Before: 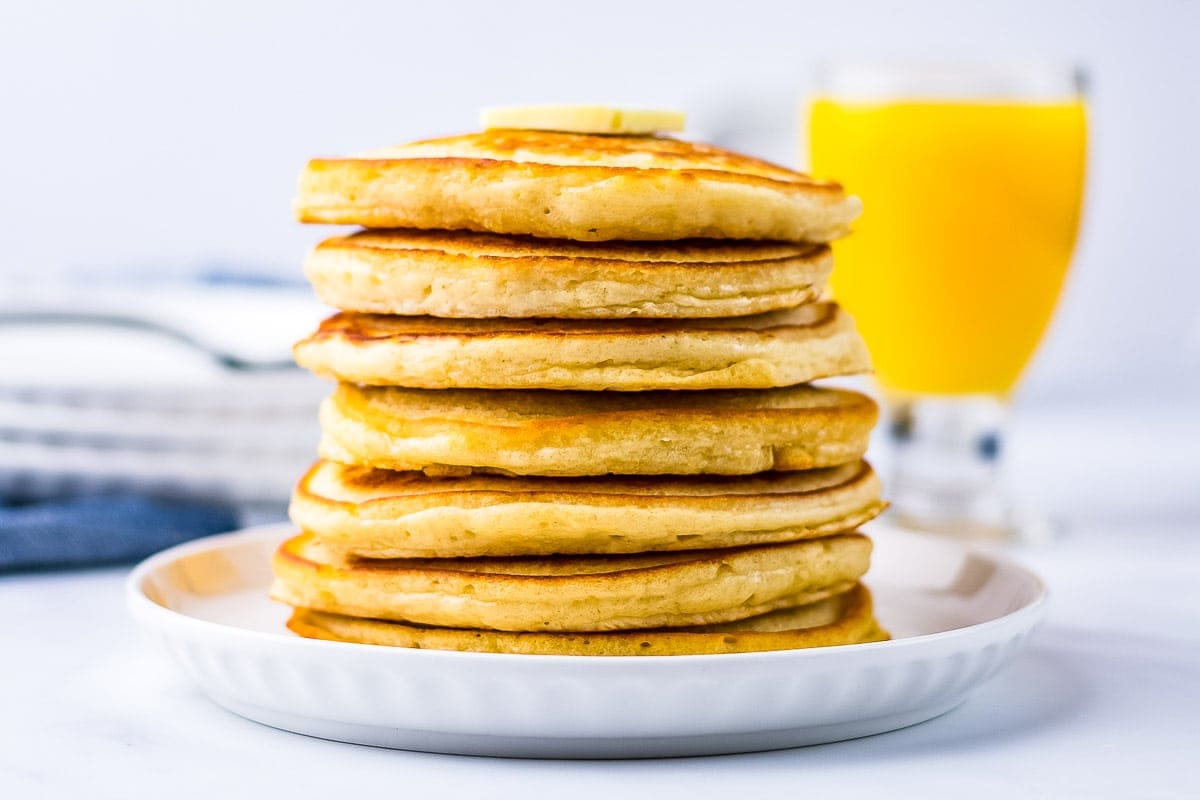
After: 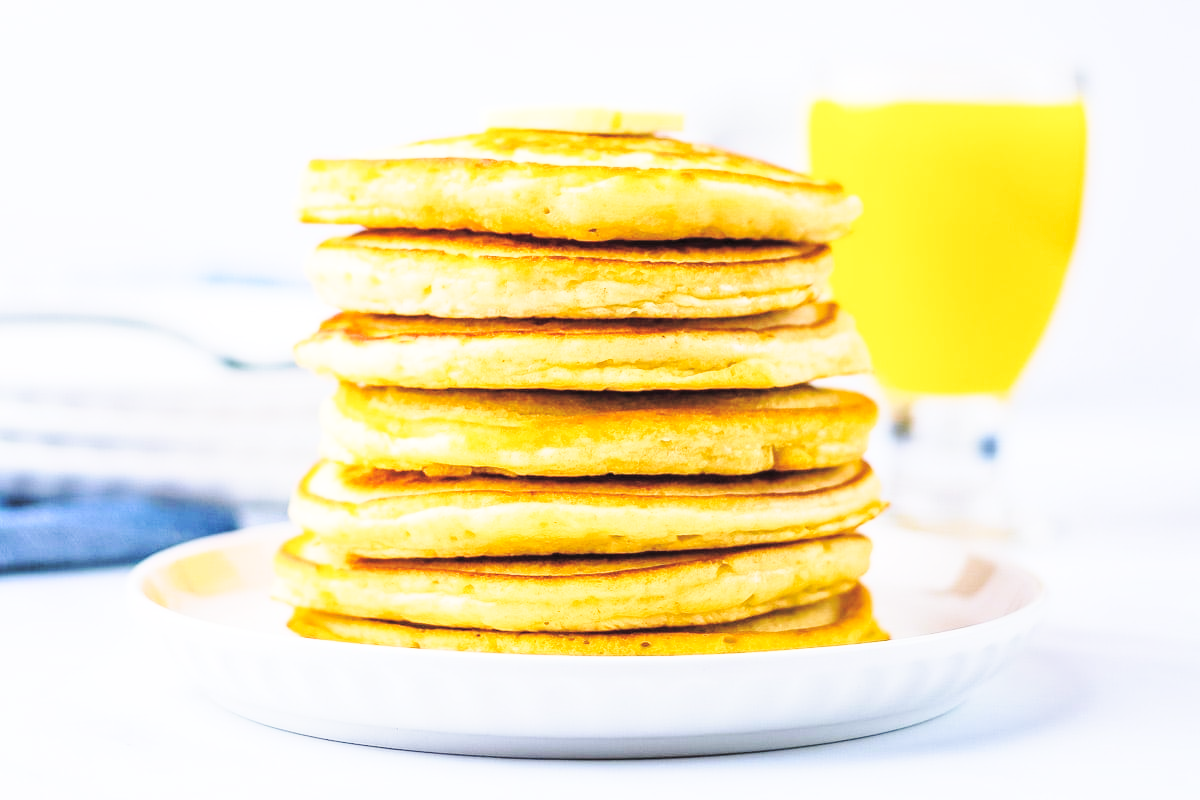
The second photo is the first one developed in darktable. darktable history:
contrast brightness saturation: brightness 0.281
base curve: curves: ch0 [(0, 0) (0.028, 0.03) (0.121, 0.232) (0.46, 0.748) (0.859, 0.968) (1, 1)], preserve colors none
